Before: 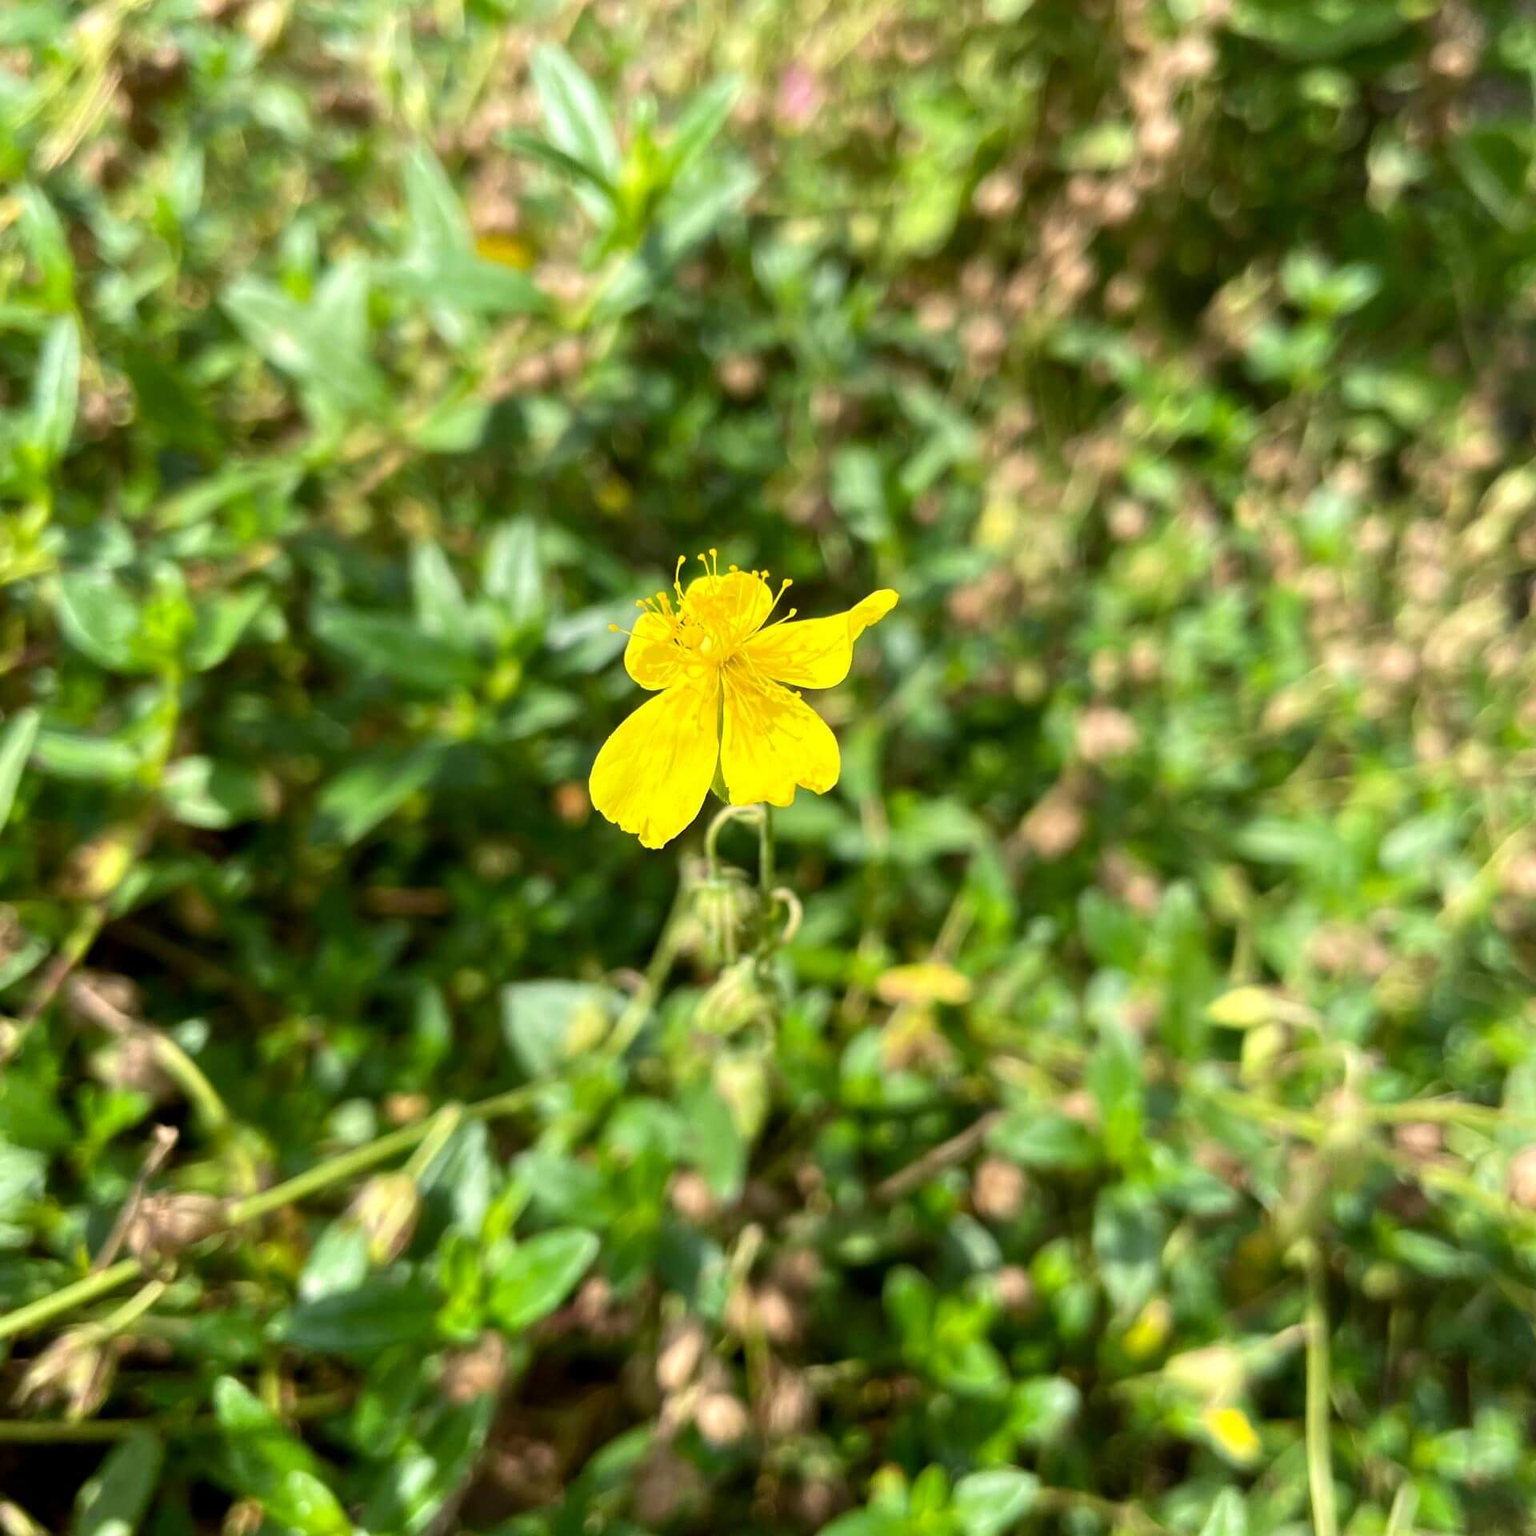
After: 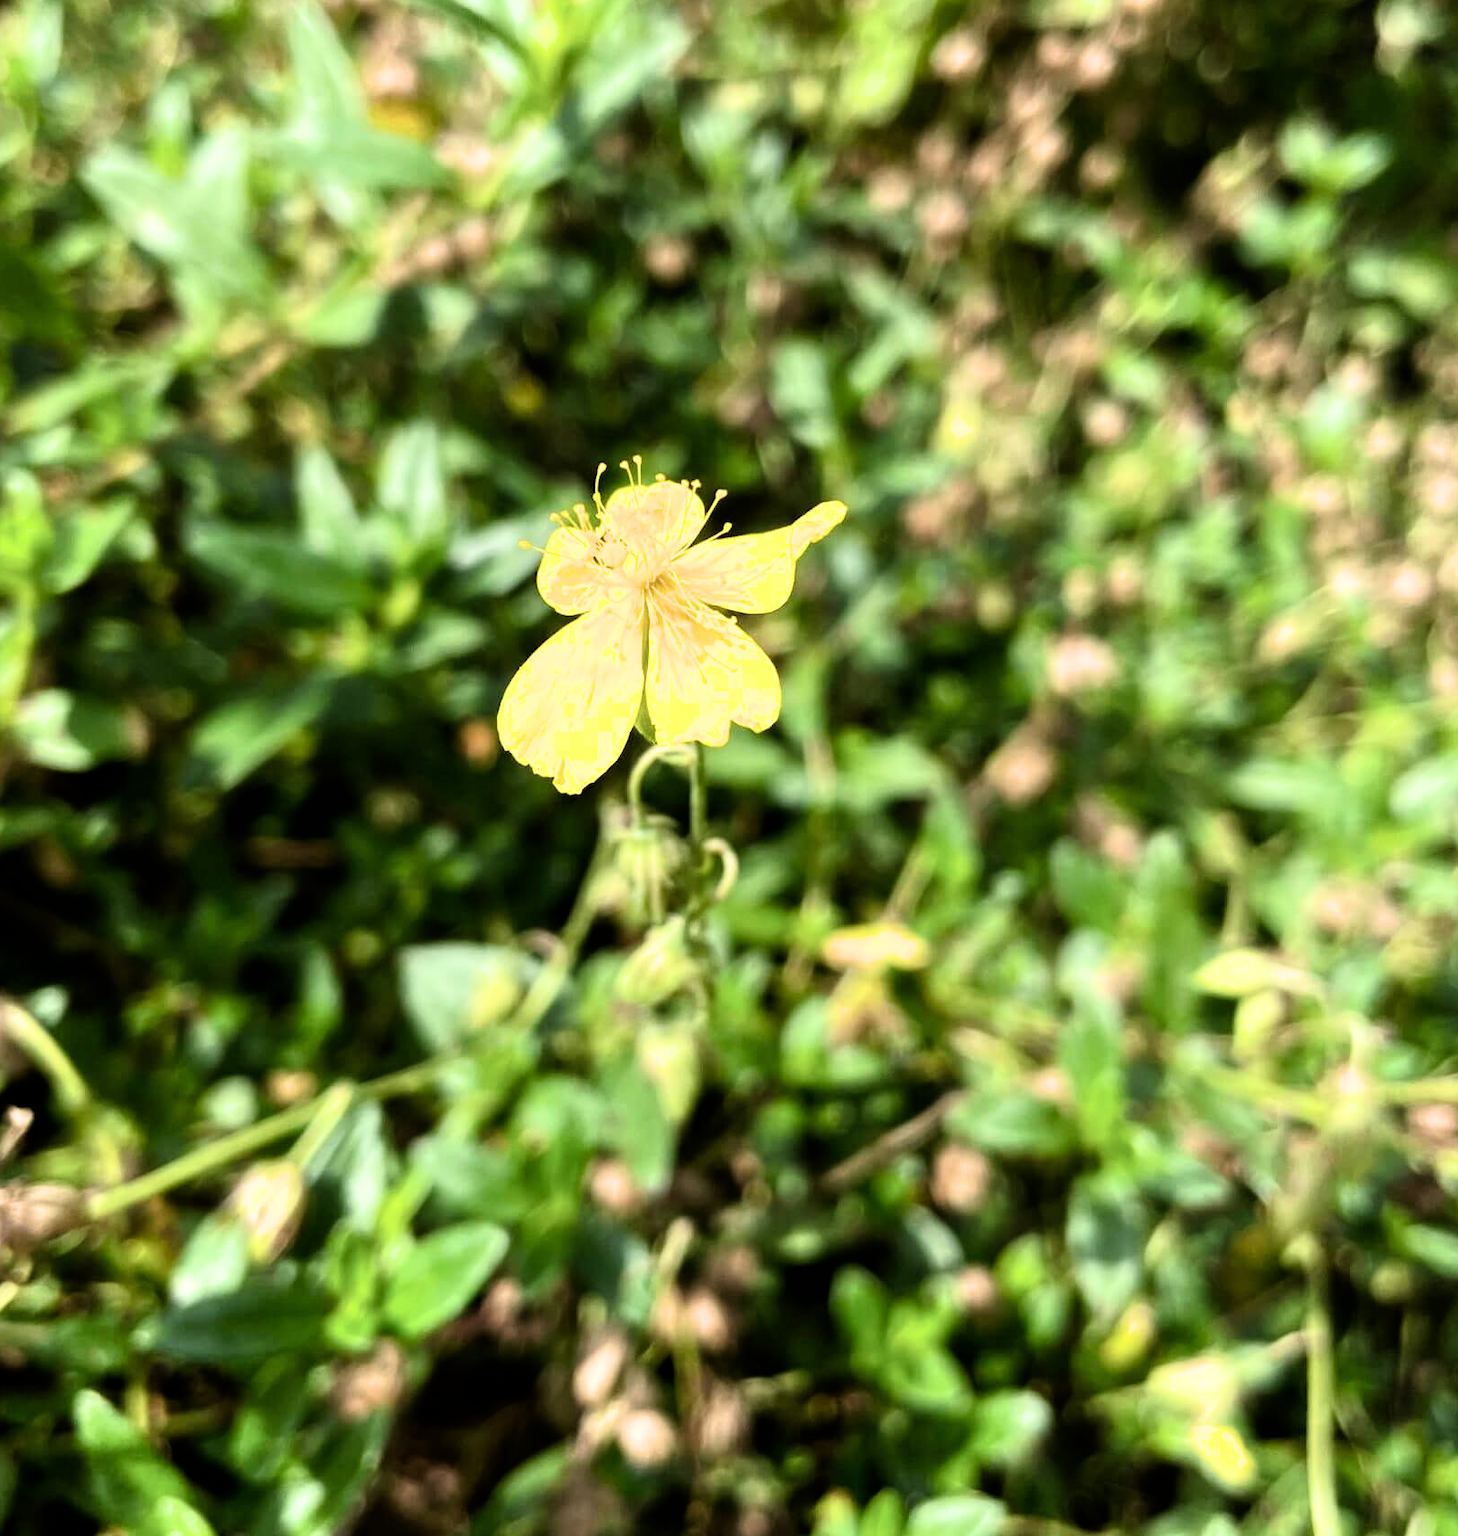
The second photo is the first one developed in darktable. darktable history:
filmic rgb: black relative exposure -6.48 EV, white relative exposure 2.42 EV, target white luminance 99.892%, hardness 5.31, latitude 0.172%, contrast 1.417, highlights saturation mix 2.55%
crop and rotate: left 9.698%, top 9.528%, right 6.205%, bottom 1.923%
